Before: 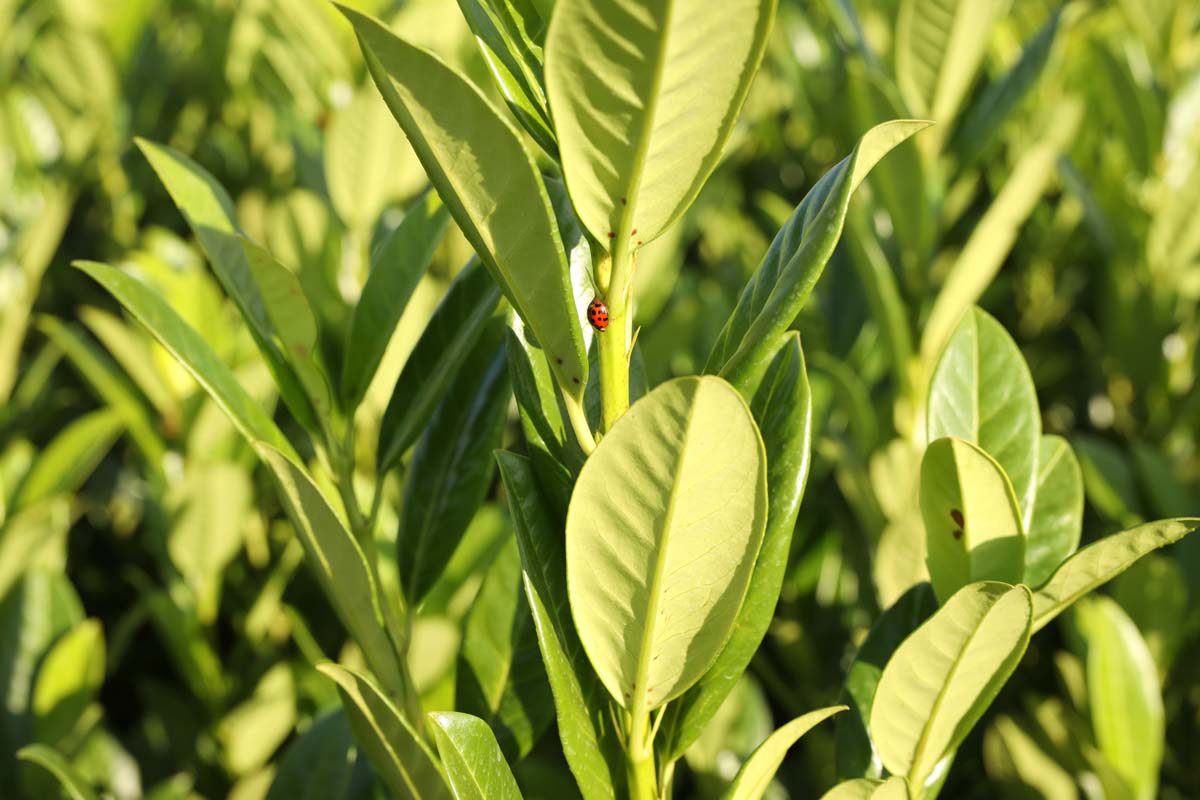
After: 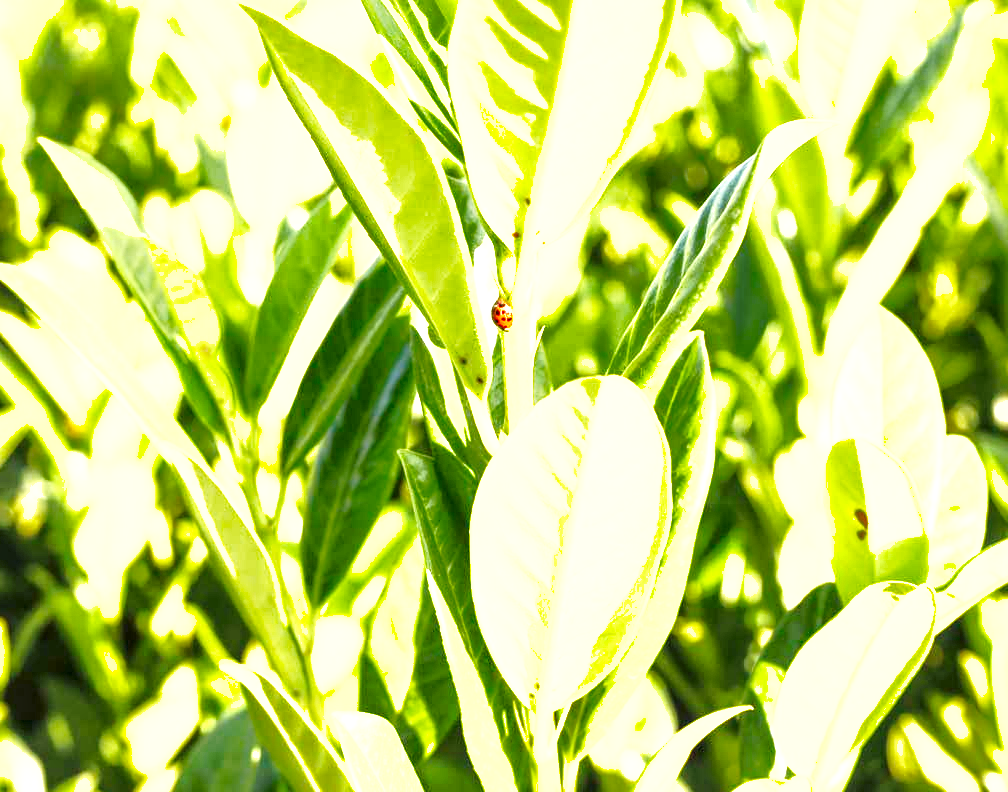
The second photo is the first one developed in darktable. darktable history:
base curve: curves: ch0 [(0, 0) (0.032, 0.025) (0.121, 0.166) (0.206, 0.329) (0.605, 0.79) (1, 1)], preserve colors none
crop: left 8.026%, right 7.374%
shadows and highlights: on, module defaults
local contrast: highlights 59%, detail 145%
exposure: exposure 2.04 EV, compensate highlight preservation false
